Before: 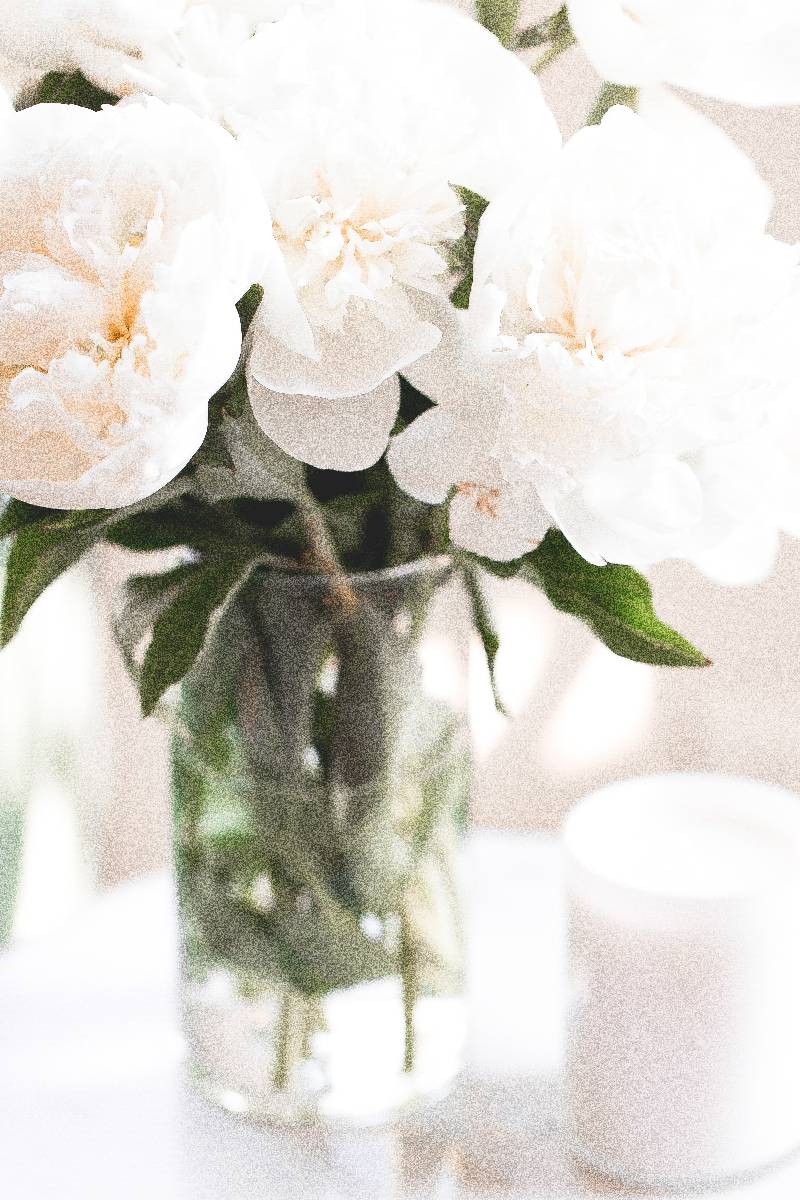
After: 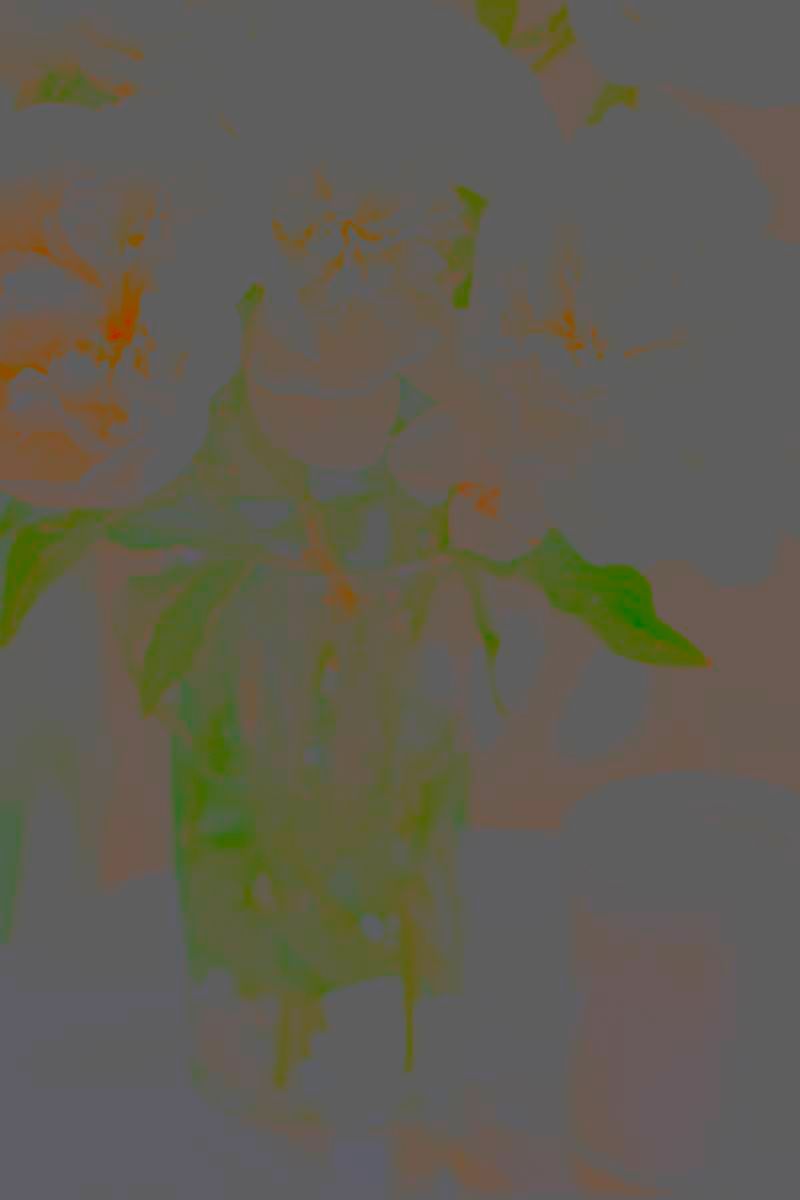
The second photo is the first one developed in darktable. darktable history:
exposure: compensate highlight preservation false
contrast brightness saturation: contrast -0.99, brightness -0.17, saturation 0.75
